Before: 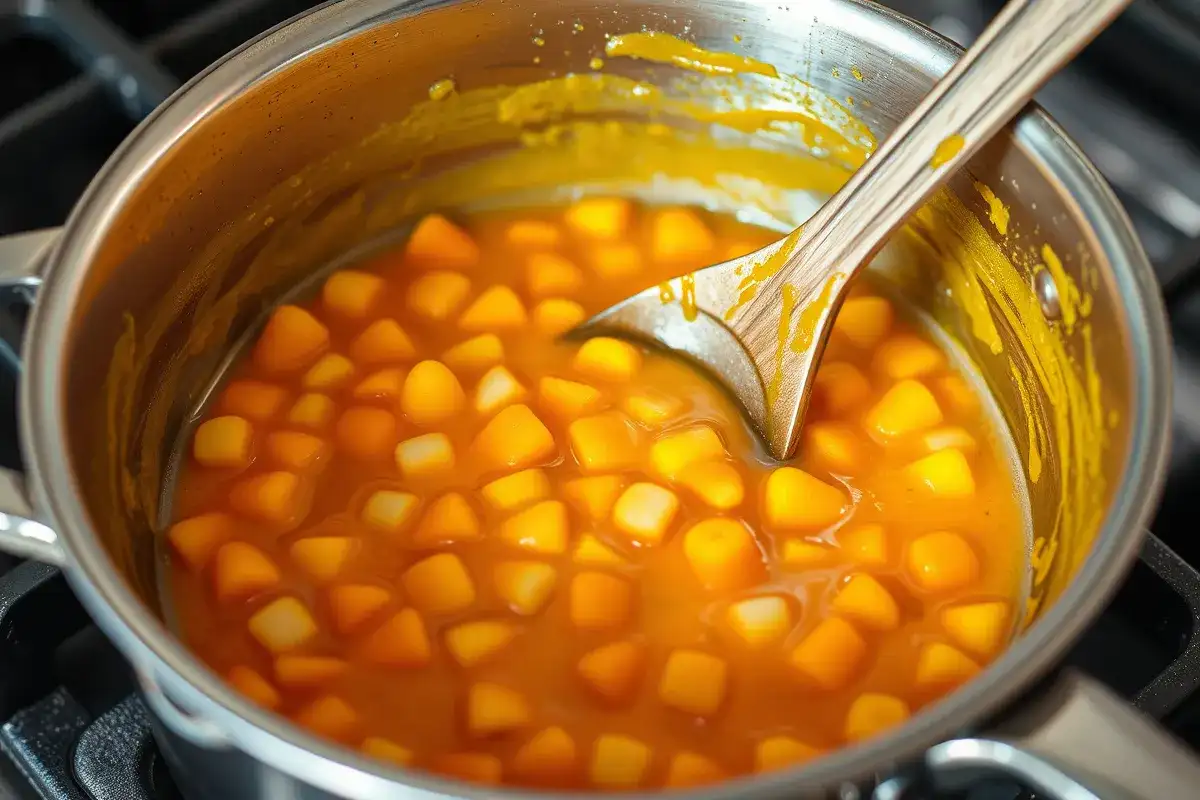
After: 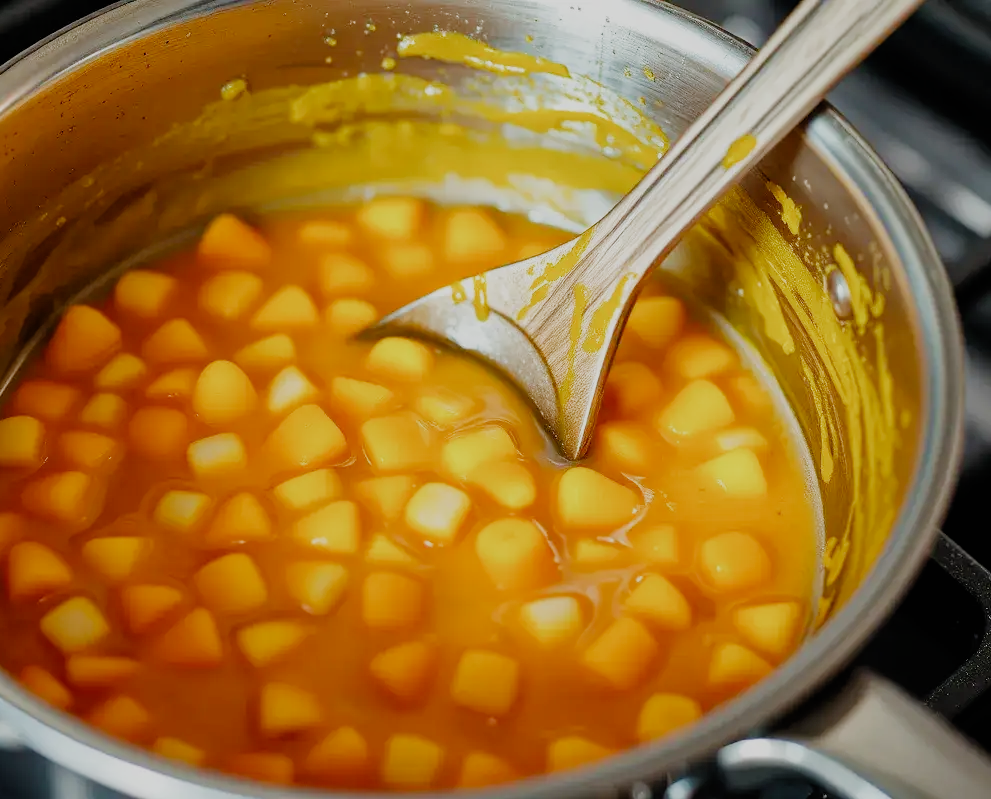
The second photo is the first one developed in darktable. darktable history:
filmic rgb: black relative exposure -7.65 EV, white relative exposure 4.56 EV, hardness 3.61, preserve chrominance no, color science v3 (2019), use custom middle-gray values true
crop: left 17.34%, bottom 0.037%
exposure: black level correction 0, compensate highlight preservation false
